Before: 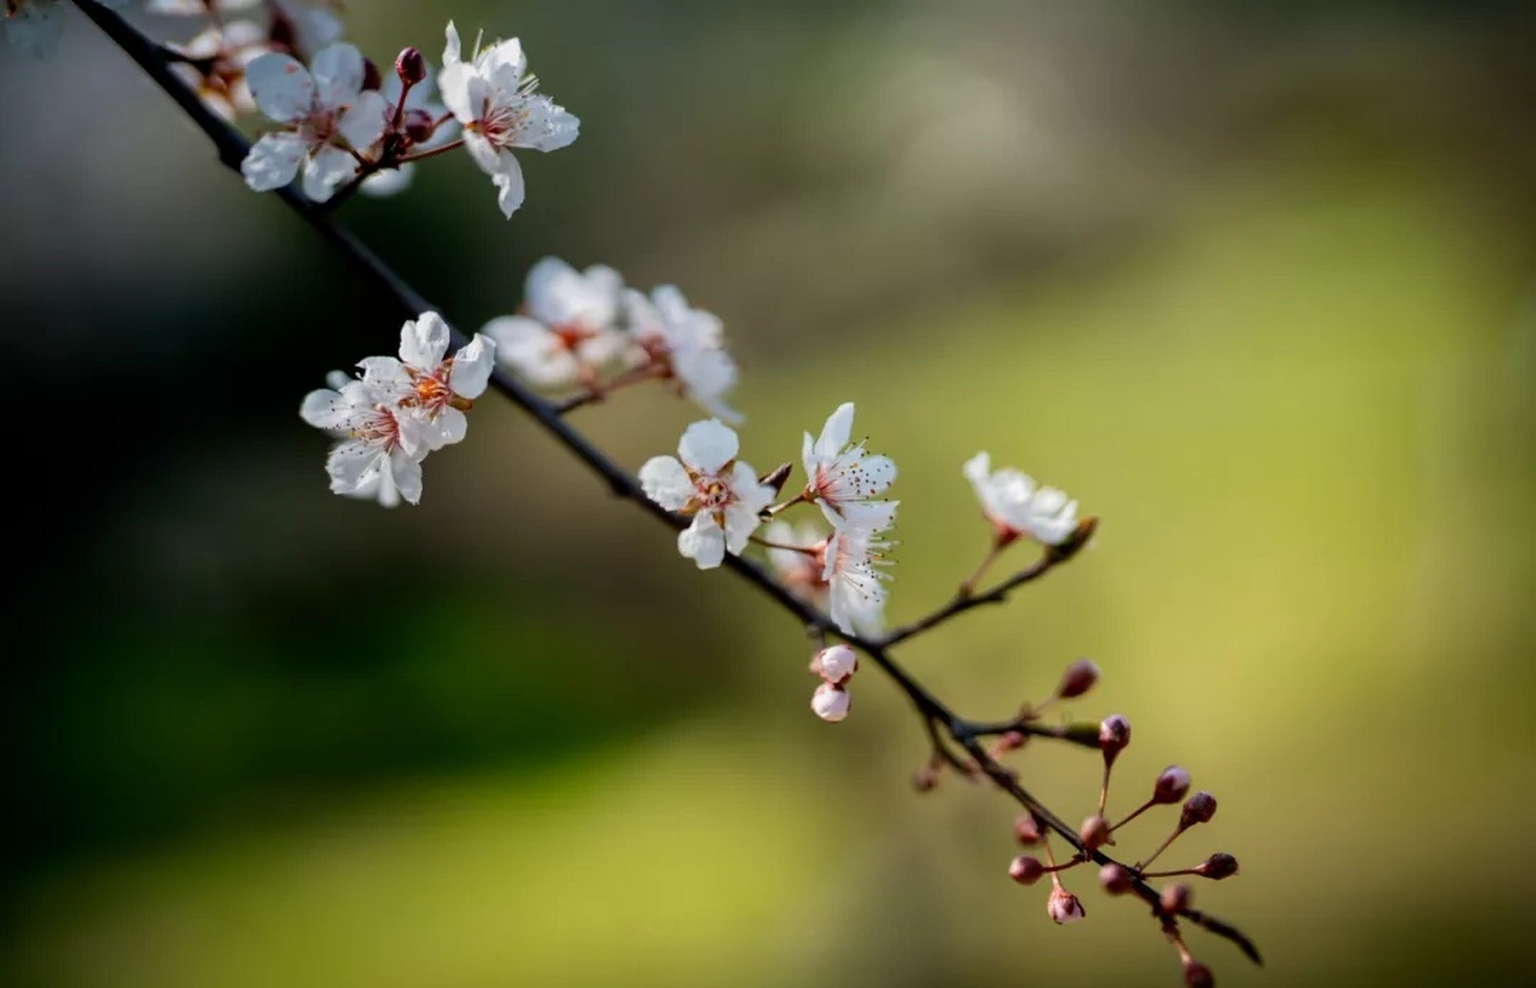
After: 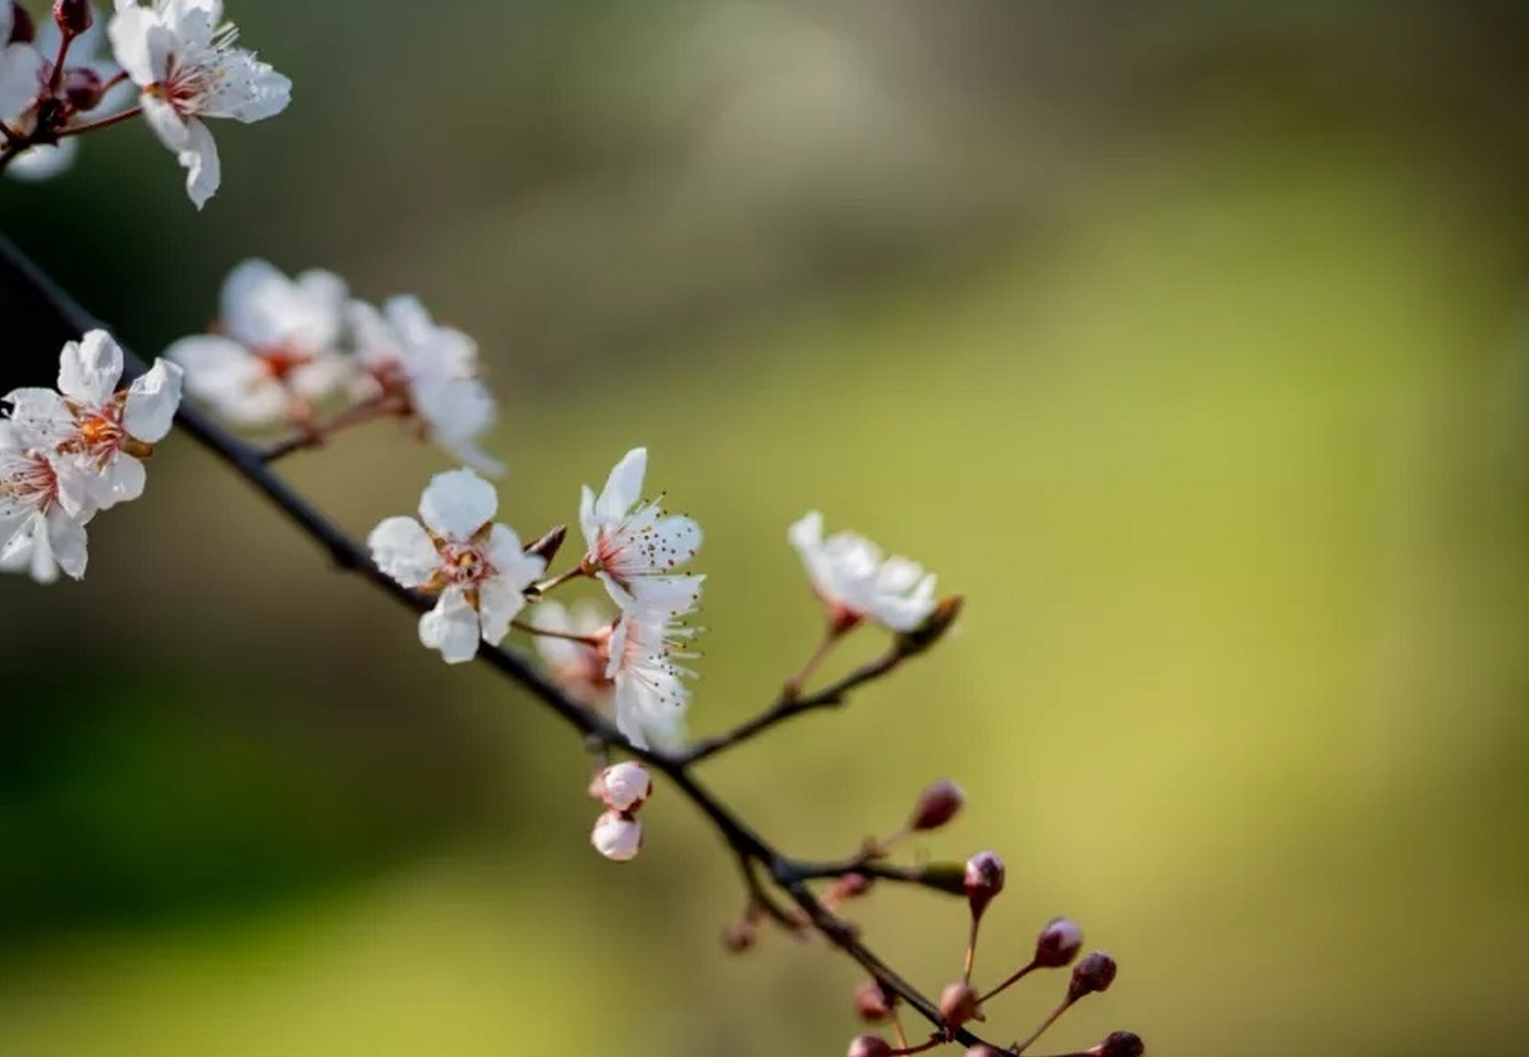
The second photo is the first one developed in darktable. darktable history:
crop: left 23.082%, top 5.854%, bottom 11.561%
